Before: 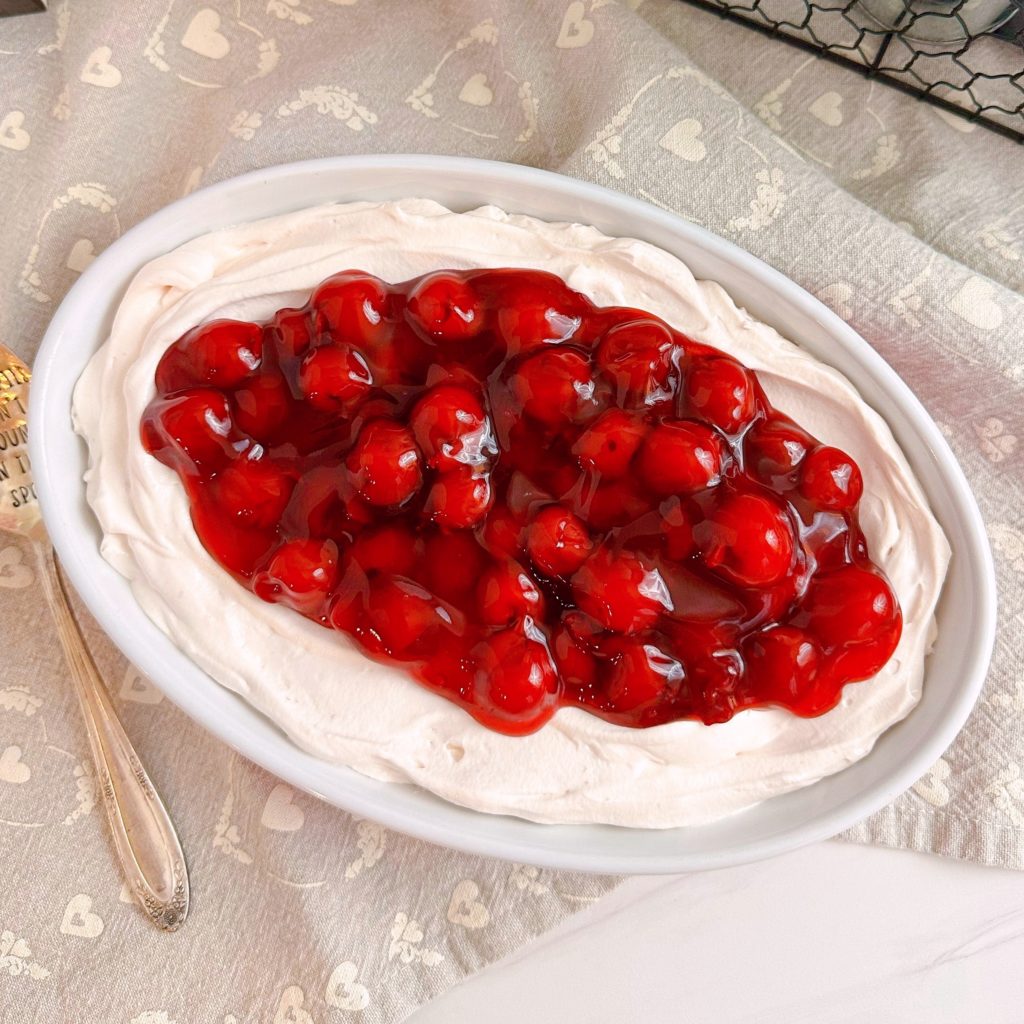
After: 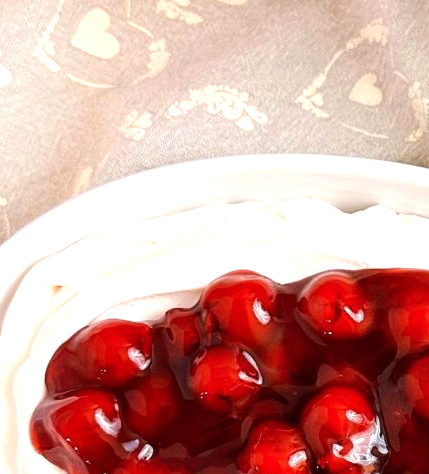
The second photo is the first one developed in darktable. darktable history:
crop and rotate: left 10.817%, top 0.062%, right 47.194%, bottom 53.626%
tone equalizer: -8 EV -0.75 EV, -7 EV -0.7 EV, -6 EV -0.6 EV, -5 EV -0.4 EV, -3 EV 0.4 EV, -2 EV 0.6 EV, -1 EV 0.7 EV, +0 EV 0.75 EV, edges refinement/feathering 500, mask exposure compensation -1.57 EV, preserve details no
